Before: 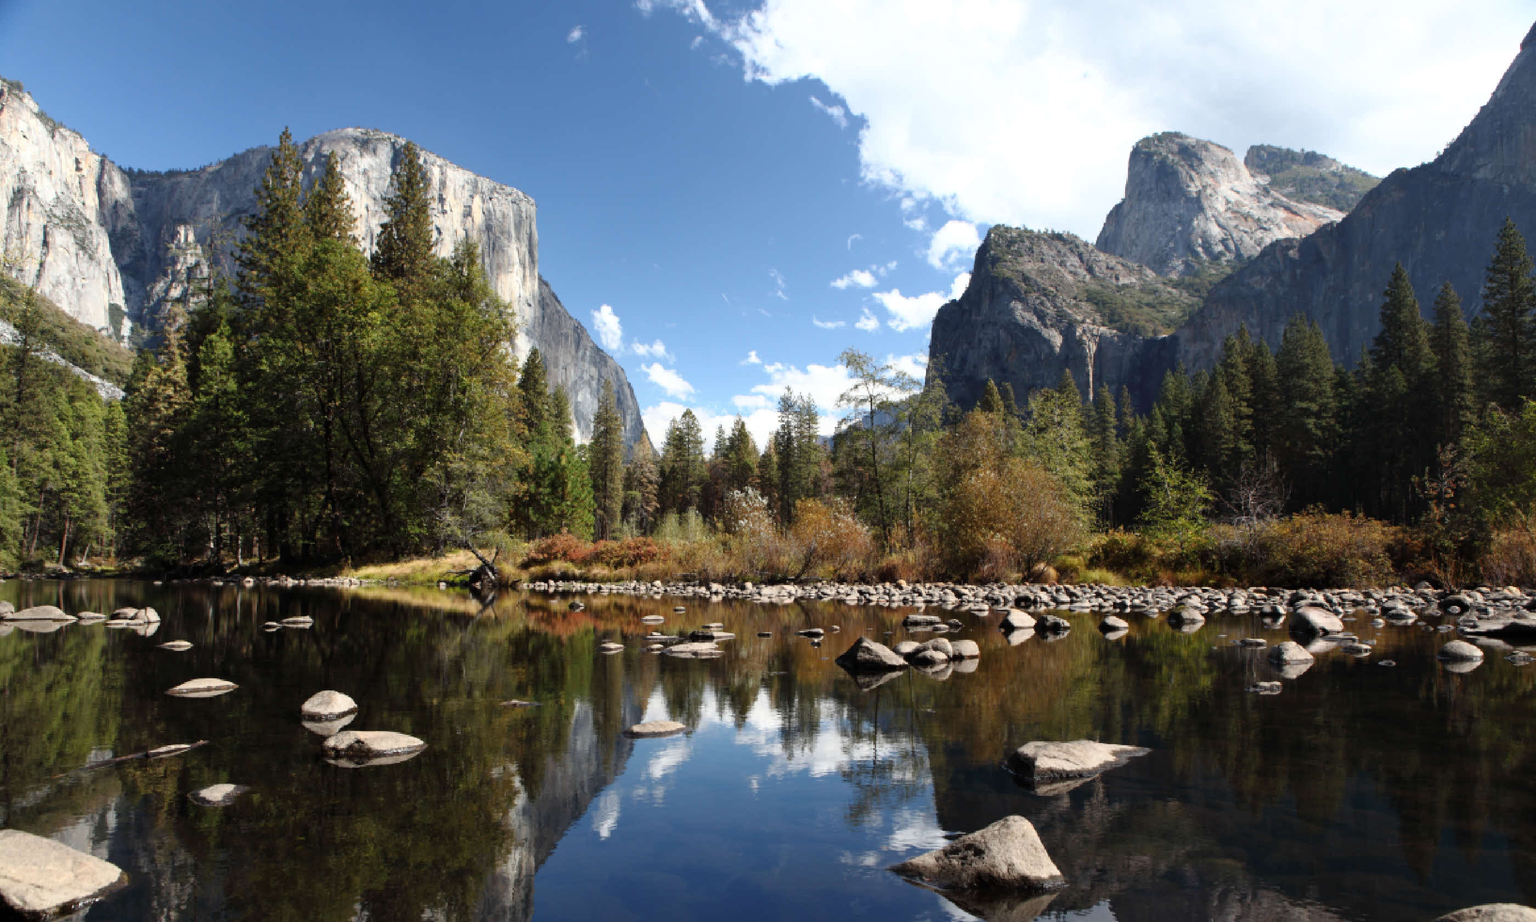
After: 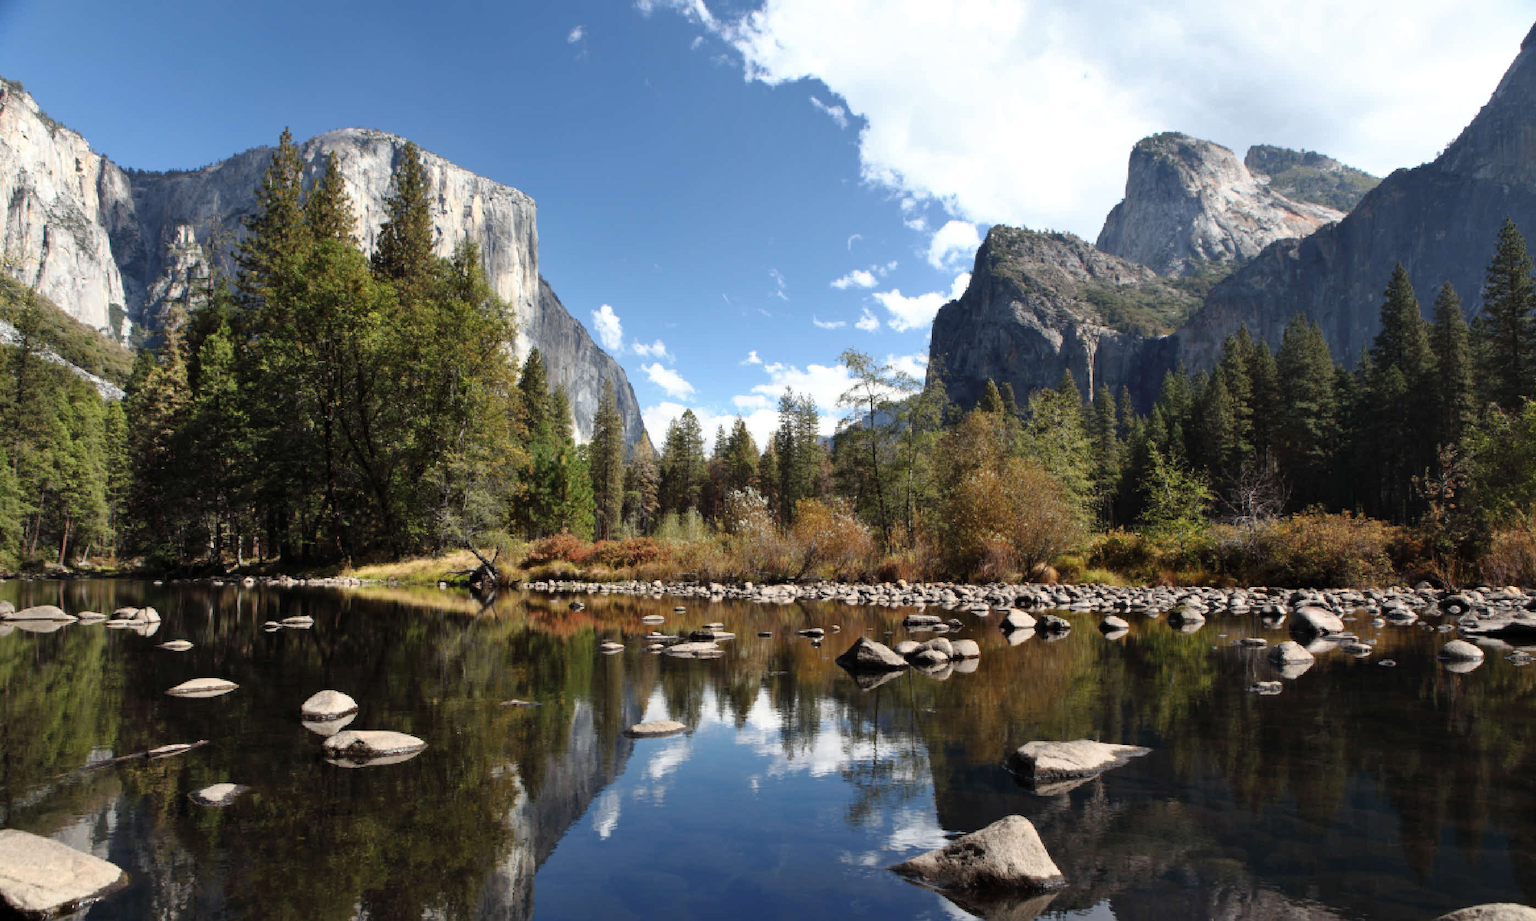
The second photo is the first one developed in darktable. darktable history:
shadows and highlights: shadows 29.66, highlights -30.27, low approximation 0.01, soften with gaussian
